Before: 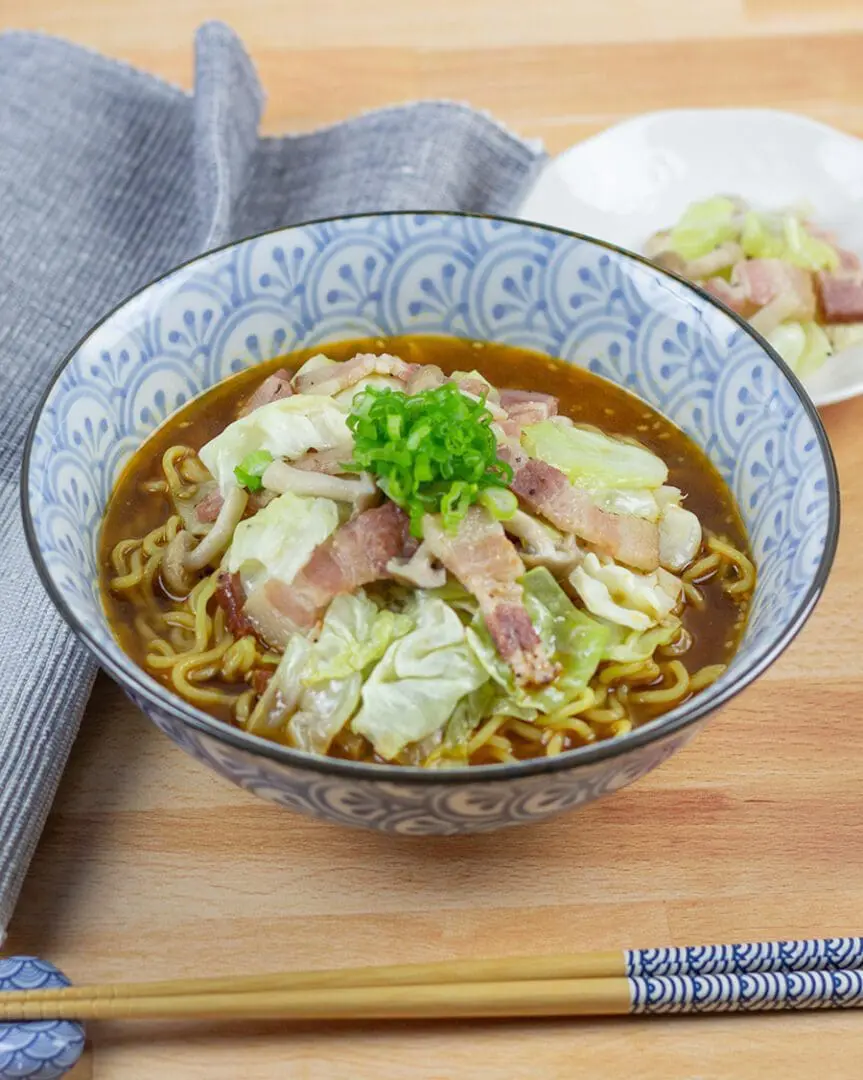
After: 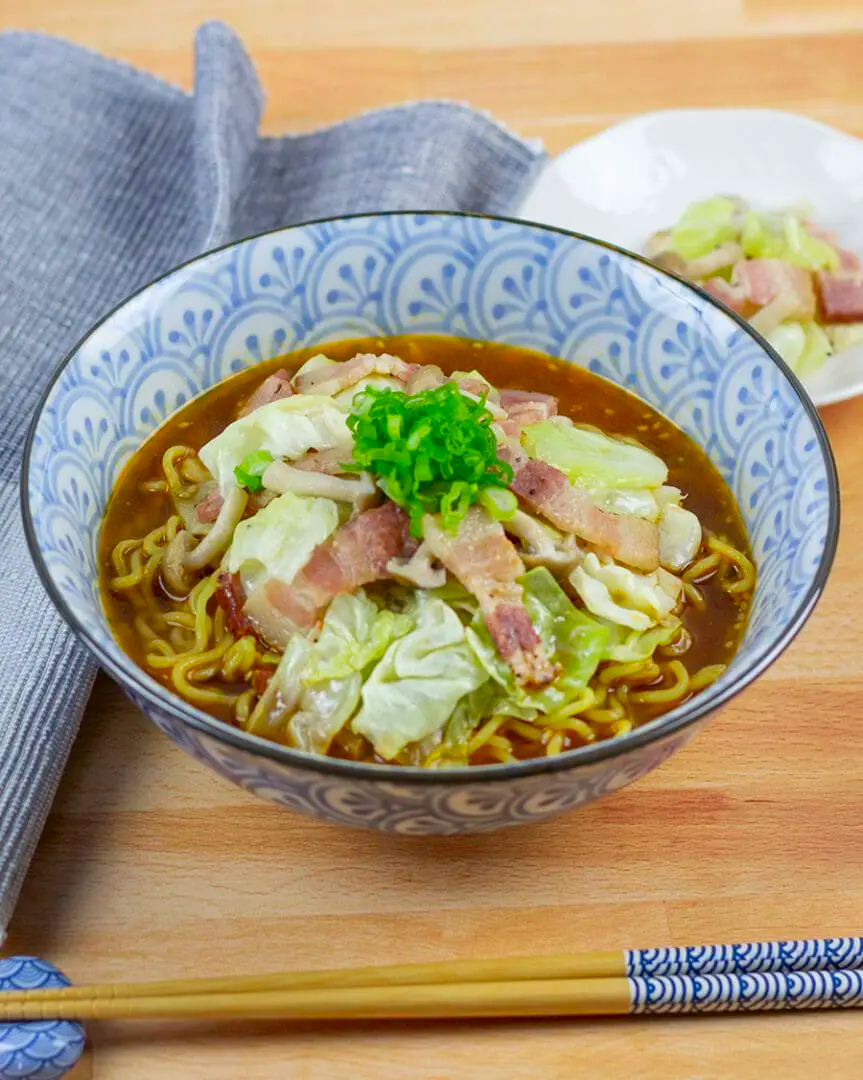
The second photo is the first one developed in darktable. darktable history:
contrast brightness saturation: brightness -0.028, saturation 0.355
